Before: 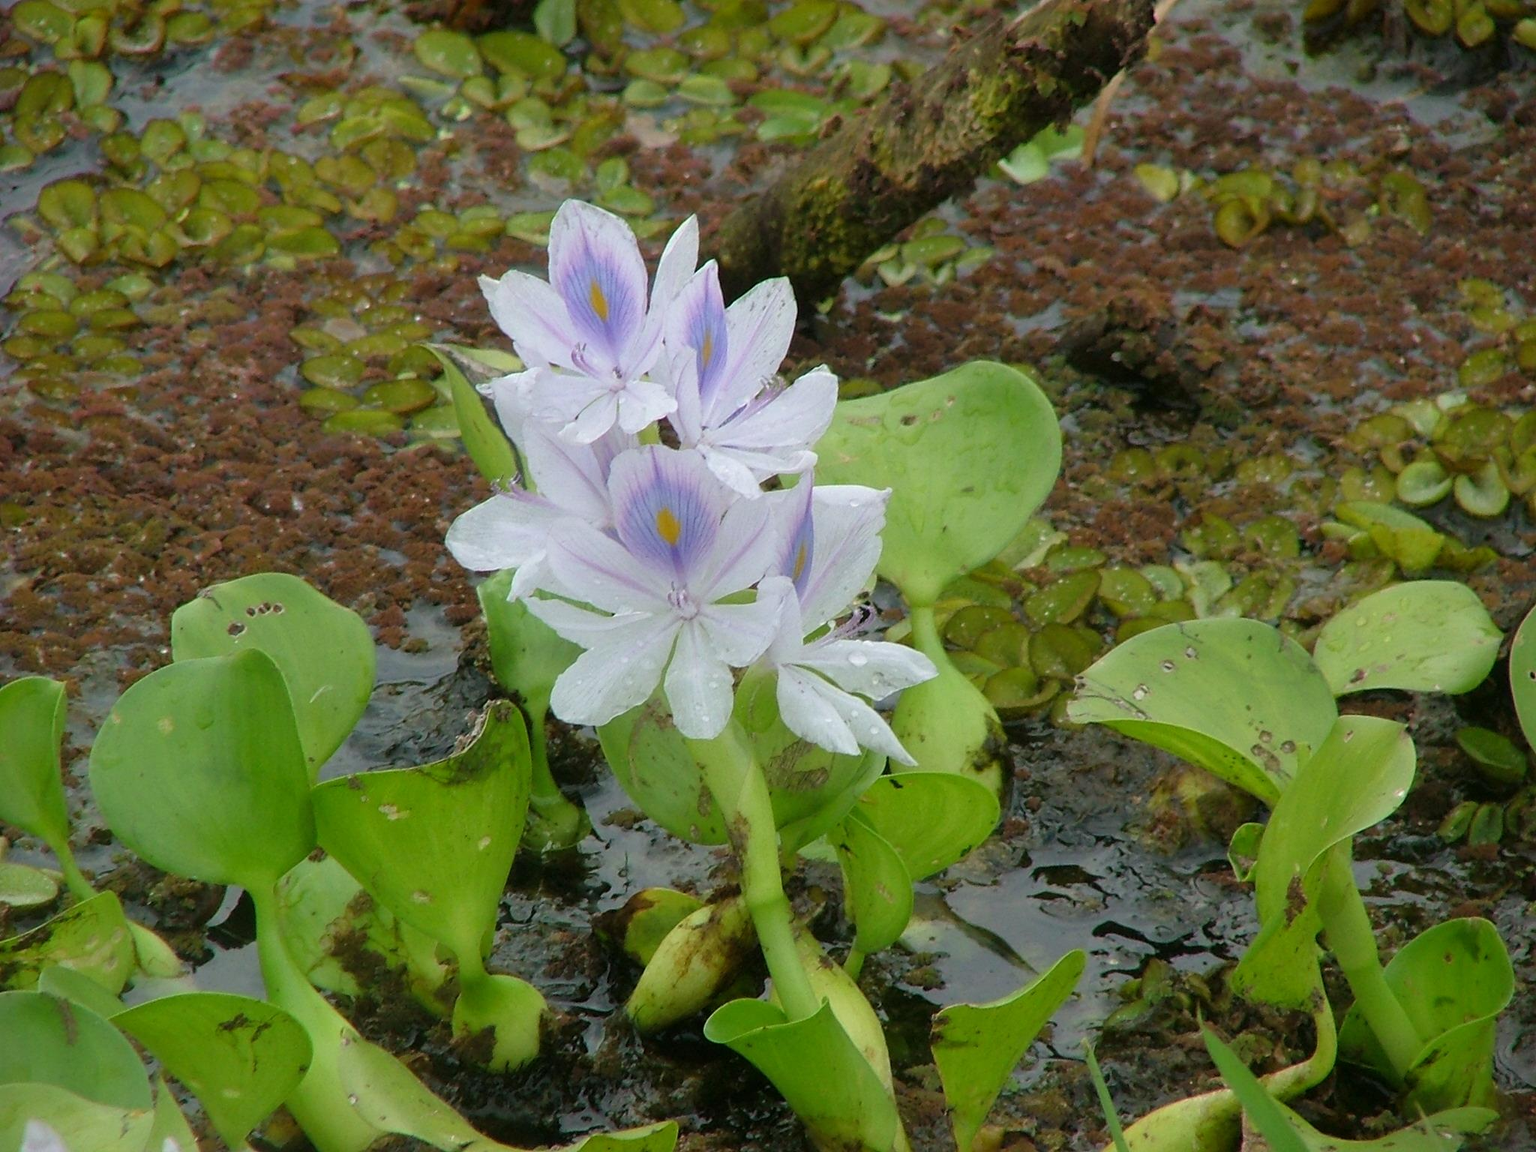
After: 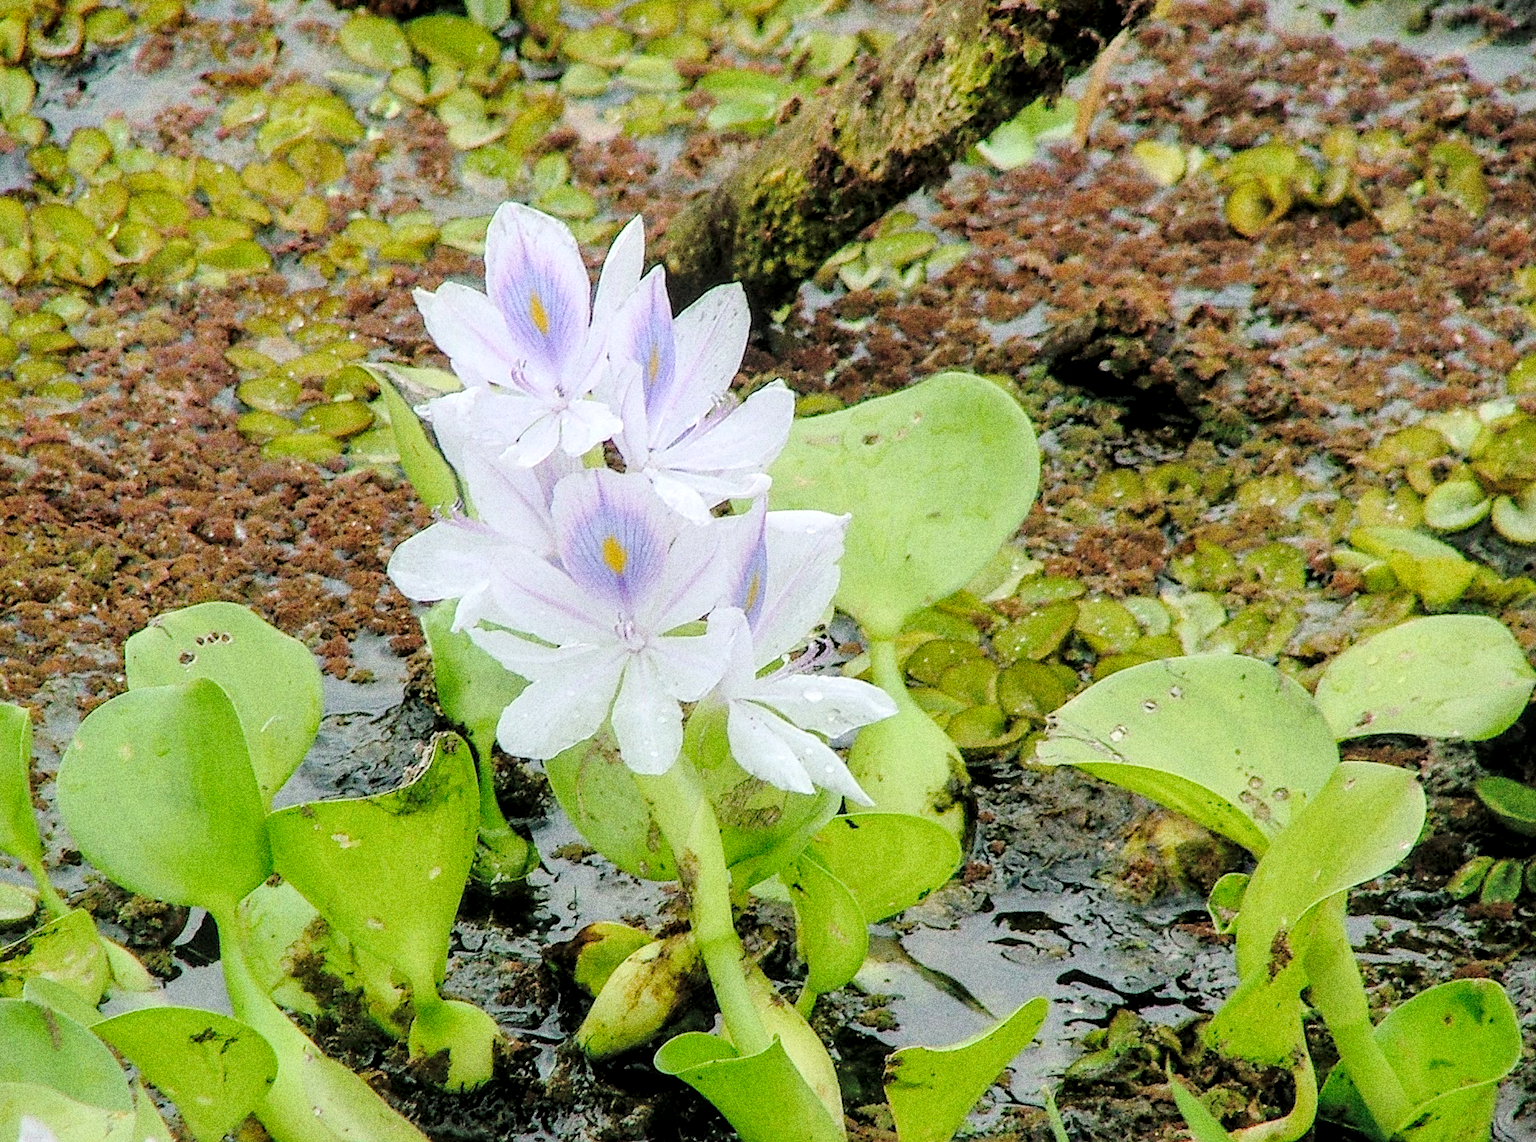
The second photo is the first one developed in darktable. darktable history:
sharpen: on, module defaults
local contrast: detail 150%
grain: coarseness 10.62 ISO, strength 55.56%
rotate and perspective: rotation 0.062°, lens shift (vertical) 0.115, lens shift (horizontal) -0.133, crop left 0.047, crop right 0.94, crop top 0.061, crop bottom 0.94
global tonemap: drago (0.7, 100)
tone curve: curves: ch0 [(0, 0) (0.003, 0.01) (0.011, 0.01) (0.025, 0.011) (0.044, 0.019) (0.069, 0.032) (0.1, 0.054) (0.136, 0.088) (0.177, 0.138) (0.224, 0.214) (0.277, 0.297) (0.335, 0.391) (0.399, 0.469) (0.468, 0.551) (0.543, 0.622) (0.623, 0.699) (0.709, 0.775) (0.801, 0.85) (0.898, 0.929) (1, 1)], preserve colors none
